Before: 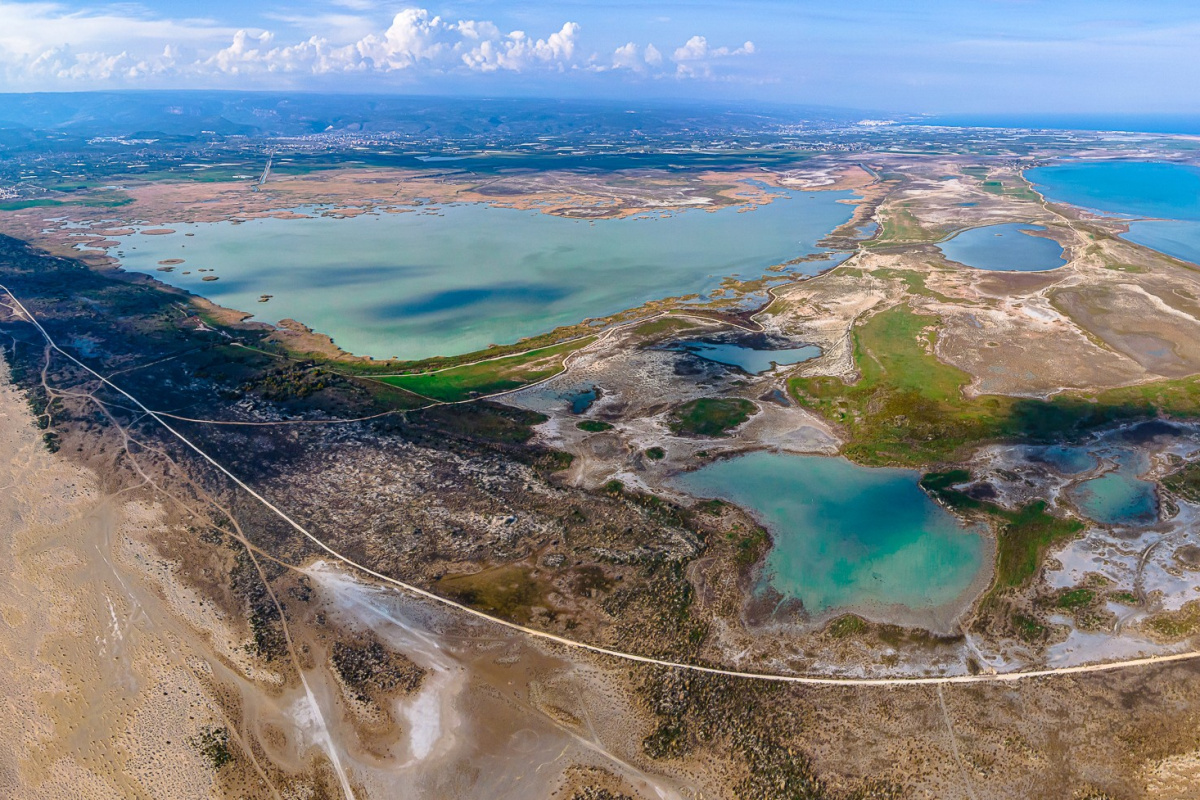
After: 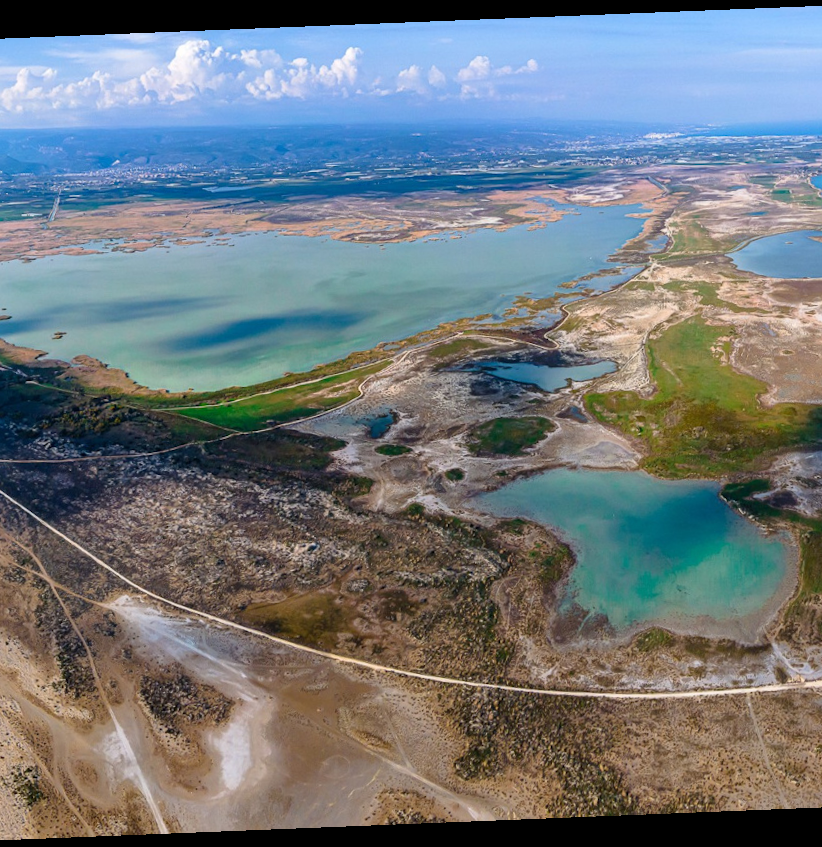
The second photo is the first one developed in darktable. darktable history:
crop and rotate: left 17.732%, right 15.423%
rotate and perspective: rotation -2.29°, automatic cropping off
